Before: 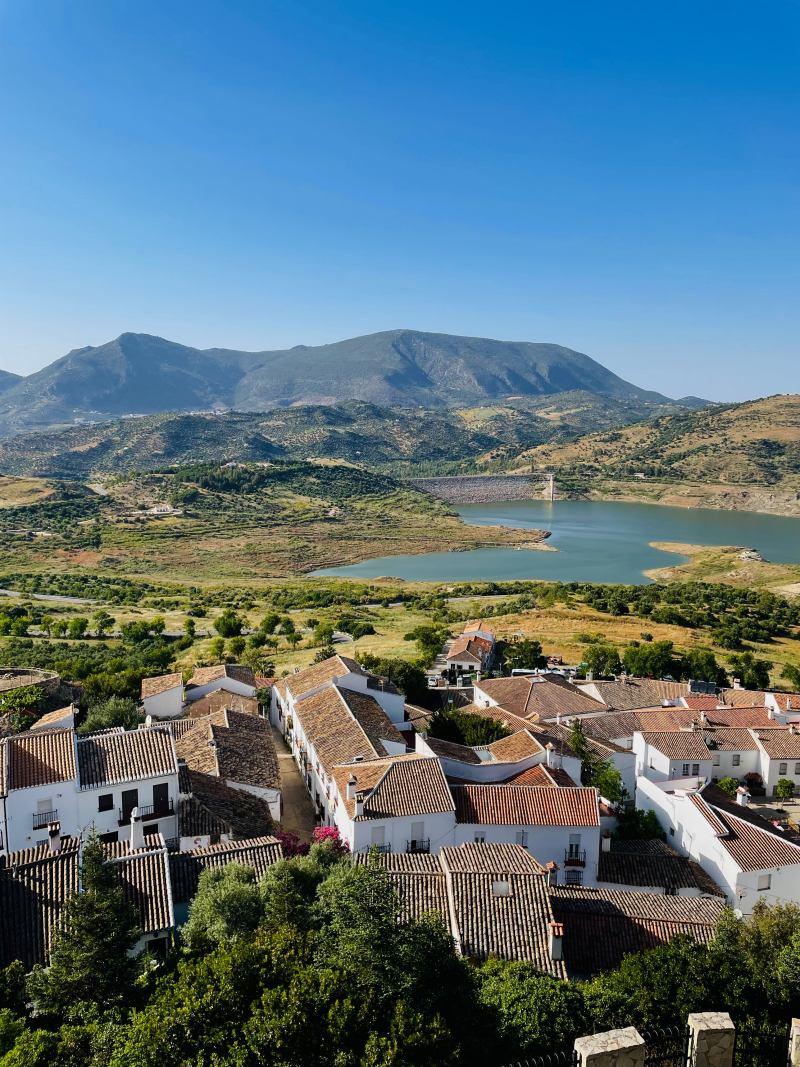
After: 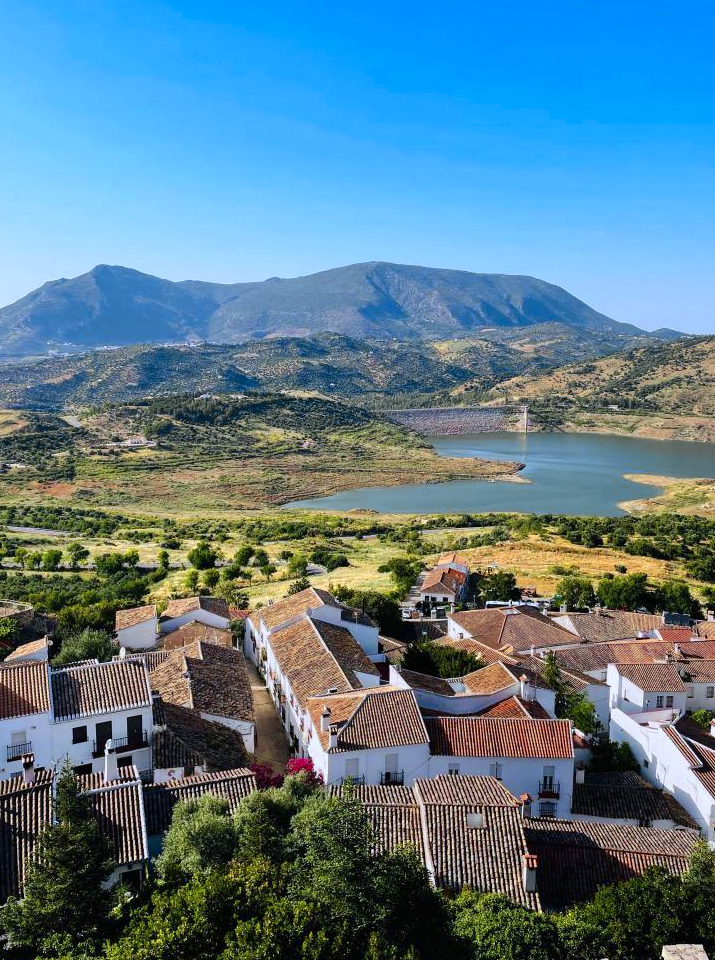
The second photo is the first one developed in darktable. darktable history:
color zones: curves: ch0 [(0.004, 0.305) (0.261, 0.623) (0.389, 0.399) (0.708, 0.571) (0.947, 0.34)]; ch1 [(0.025, 0.645) (0.229, 0.584) (0.326, 0.551) (0.484, 0.262) (0.757, 0.643)]
crop: left 3.323%, top 6.458%, right 6.123%, bottom 3.276%
color calibration: illuminant as shot in camera, x 0.358, y 0.373, temperature 4628.91 K
